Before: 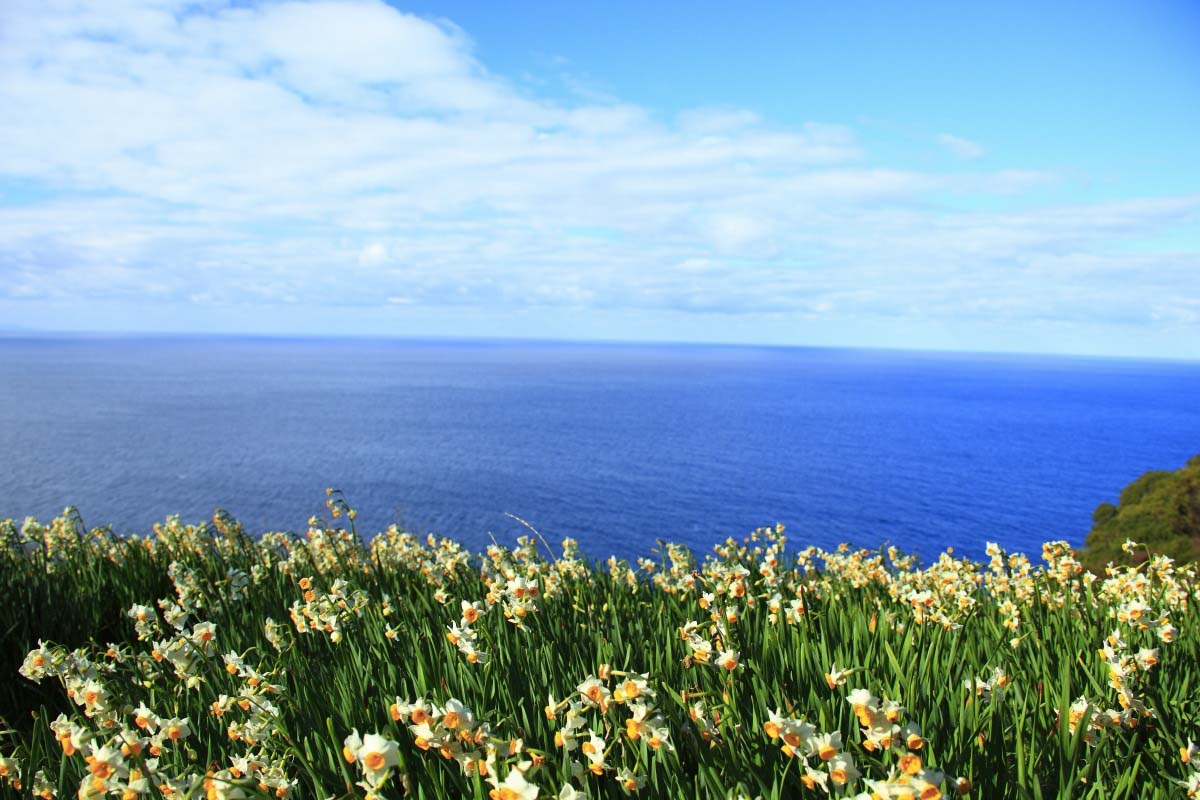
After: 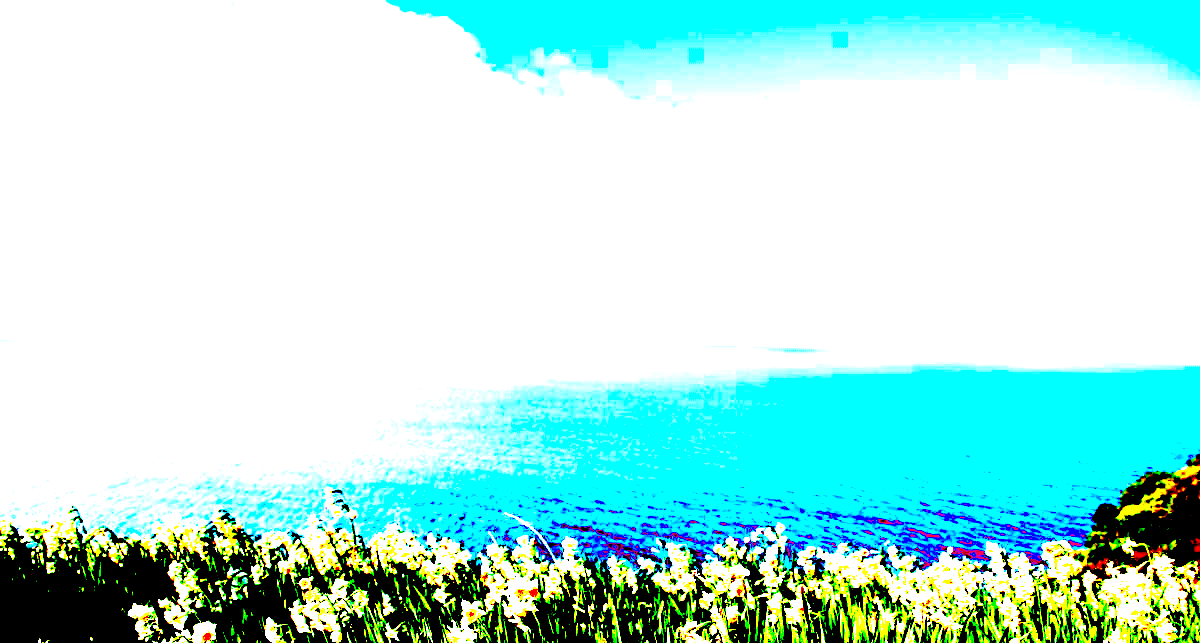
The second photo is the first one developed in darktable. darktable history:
crop: bottom 19.576%
color correction: highlights a* 9.01, highlights b* 8.82, shadows a* 39.72, shadows b* 39.73, saturation 0.803
exposure: black level correction 0.098, exposure 3.032 EV, compensate highlight preservation false
